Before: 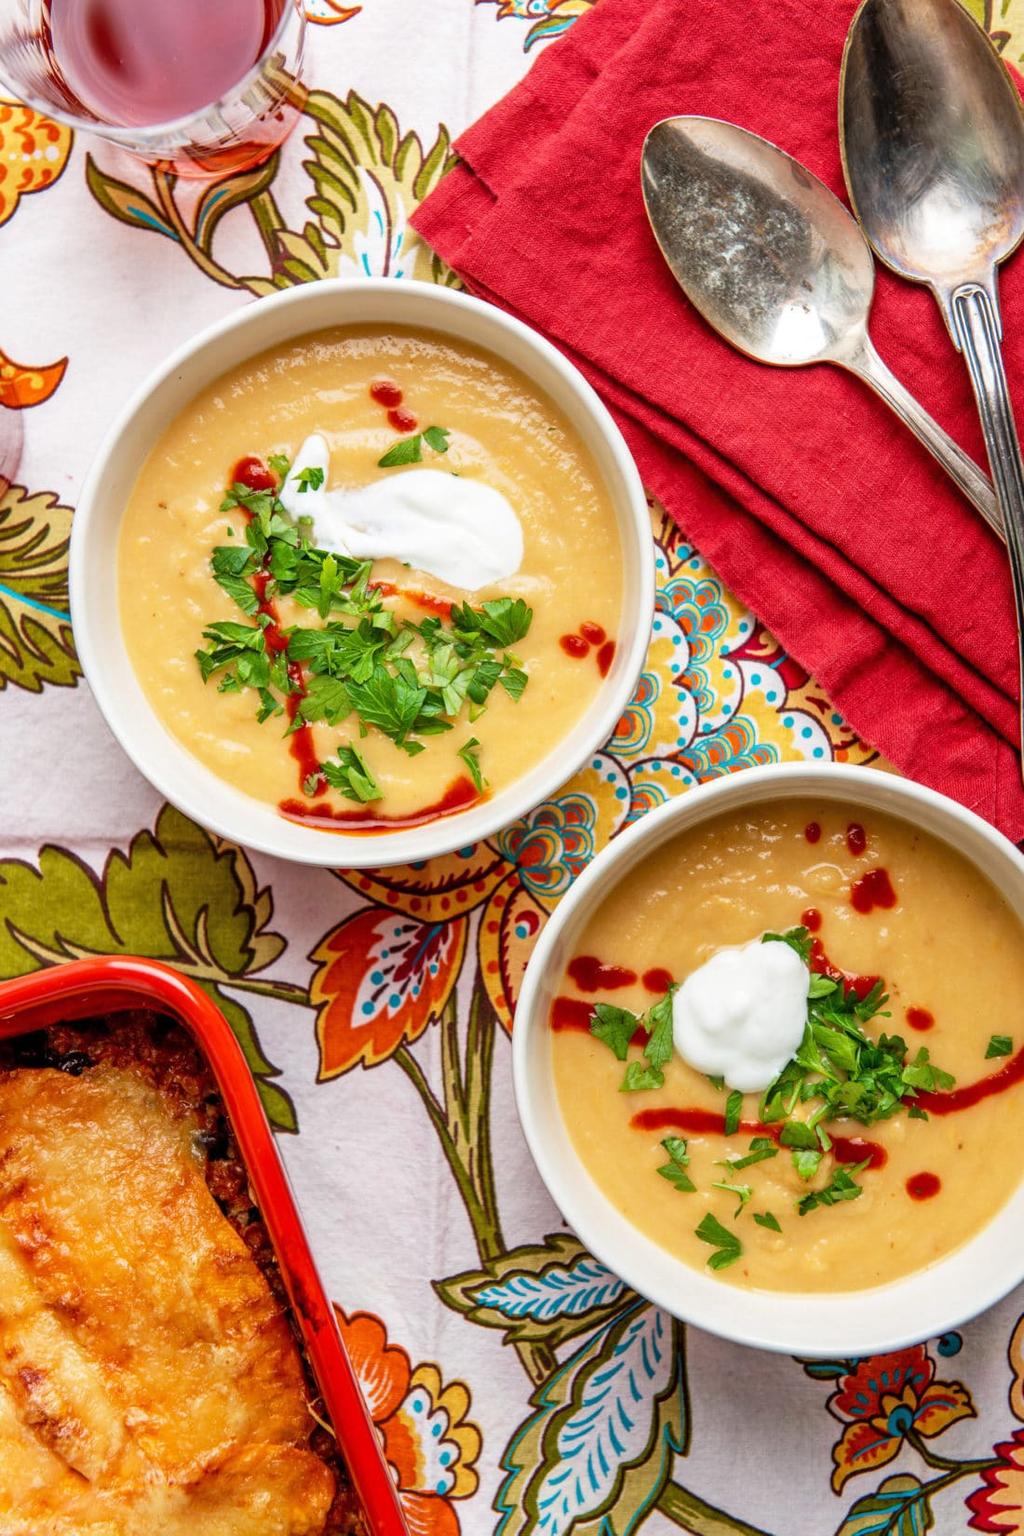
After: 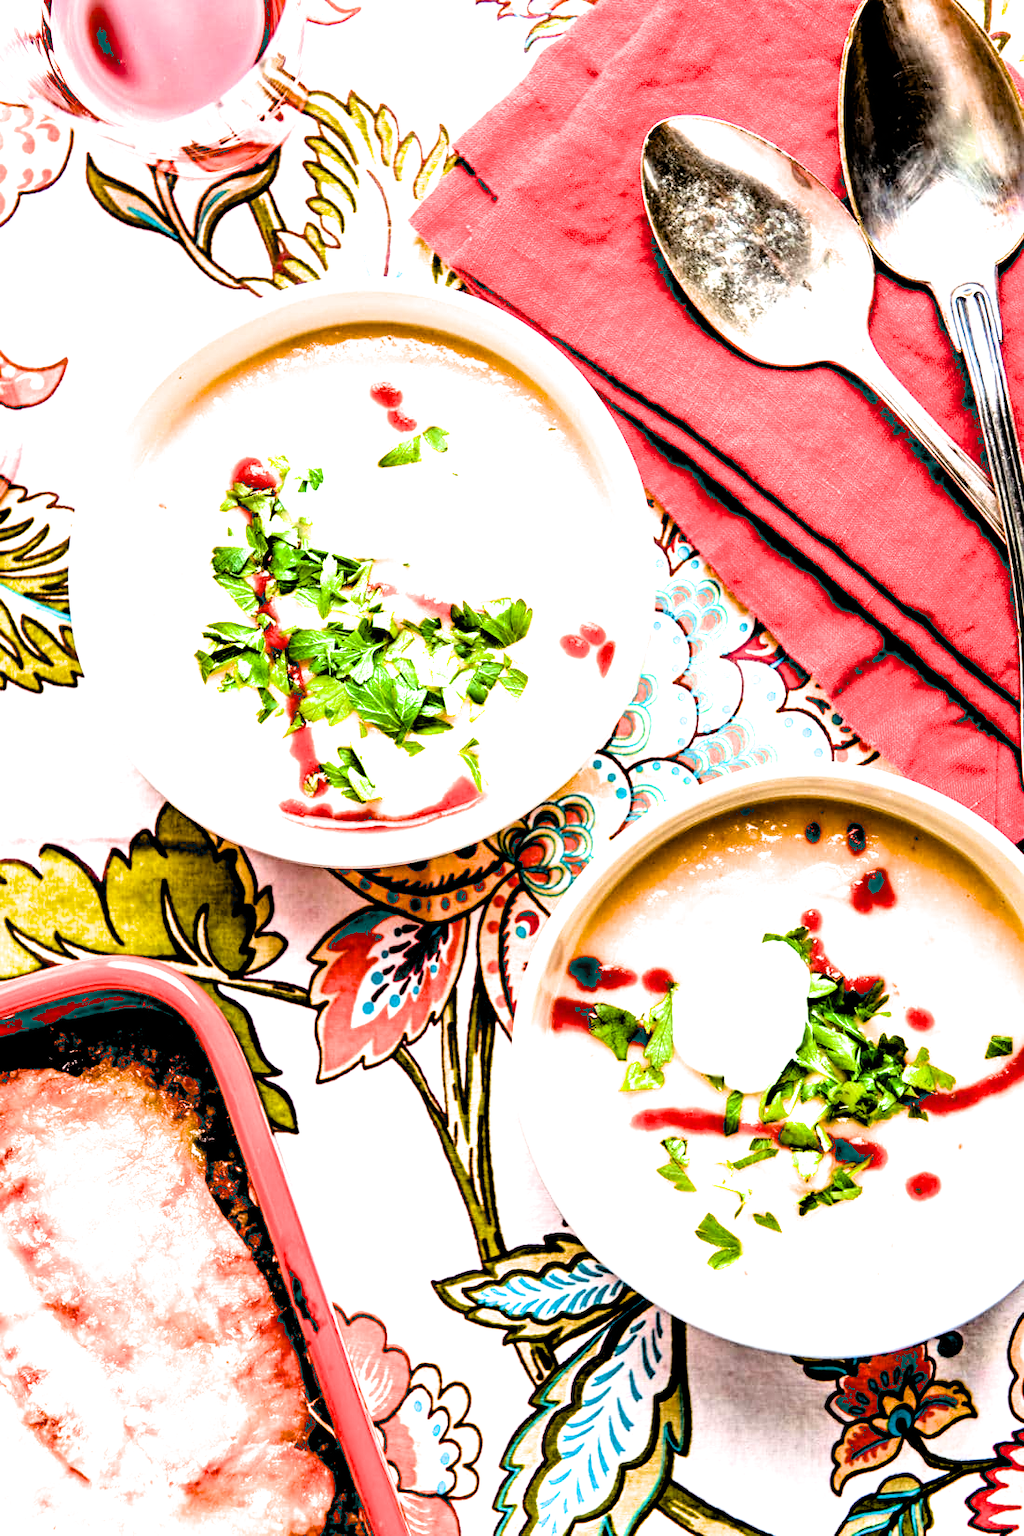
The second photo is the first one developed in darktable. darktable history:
exposure: black level correction 0.035, exposure 0.905 EV, compensate highlight preservation false
filmic rgb: black relative exposure -3.56 EV, white relative exposure 2.25 EV, hardness 3.41
tone equalizer: -8 EV -0.379 EV, -7 EV -0.395 EV, -6 EV -0.369 EV, -5 EV -0.222 EV, -3 EV 0.235 EV, -2 EV 0.319 EV, -1 EV 0.411 EV, +0 EV 0.391 EV, edges refinement/feathering 500, mask exposure compensation -1.57 EV, preserve details guided filter
